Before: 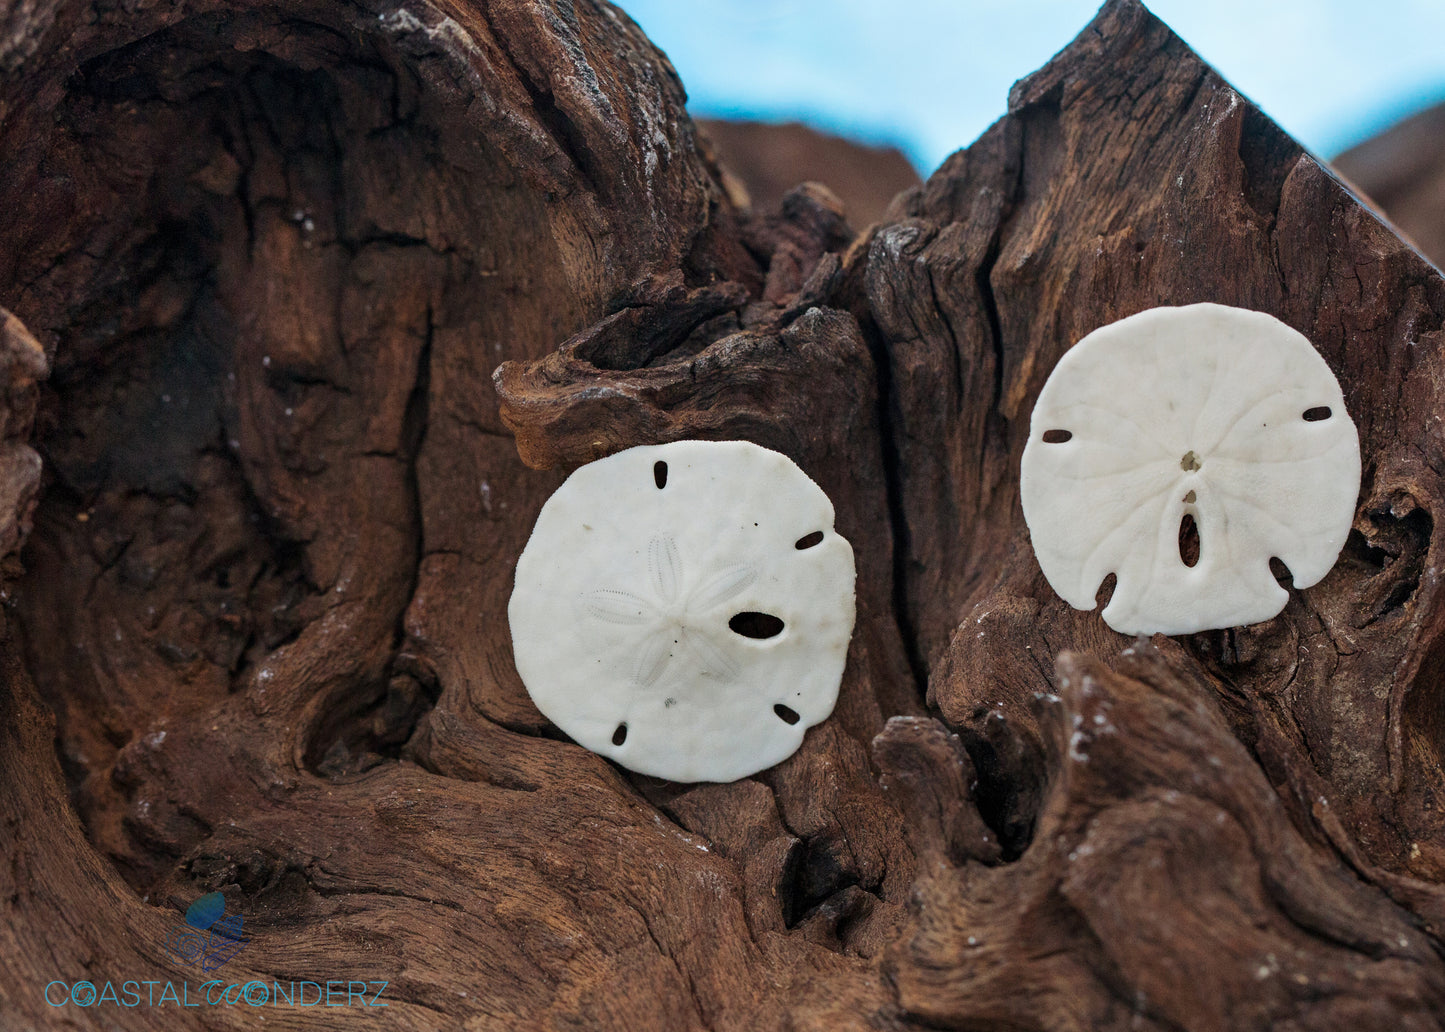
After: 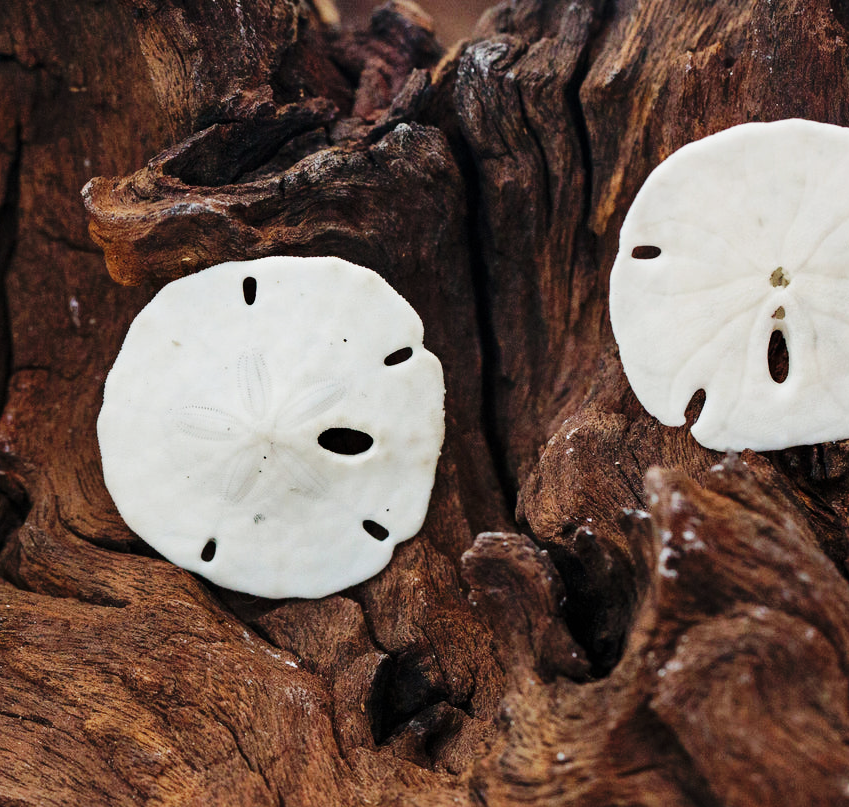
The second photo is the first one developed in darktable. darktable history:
crop and rotate: left 28.479%, top 17.838%, right 12.707%, bottom 3.9%
base curve: curves: ch0 [(0, 0) (0.036, 0.025) (0.121, 0.166) (0.206, 0.329) (0.605, 0.79) (1, 1)], preserve colors none
